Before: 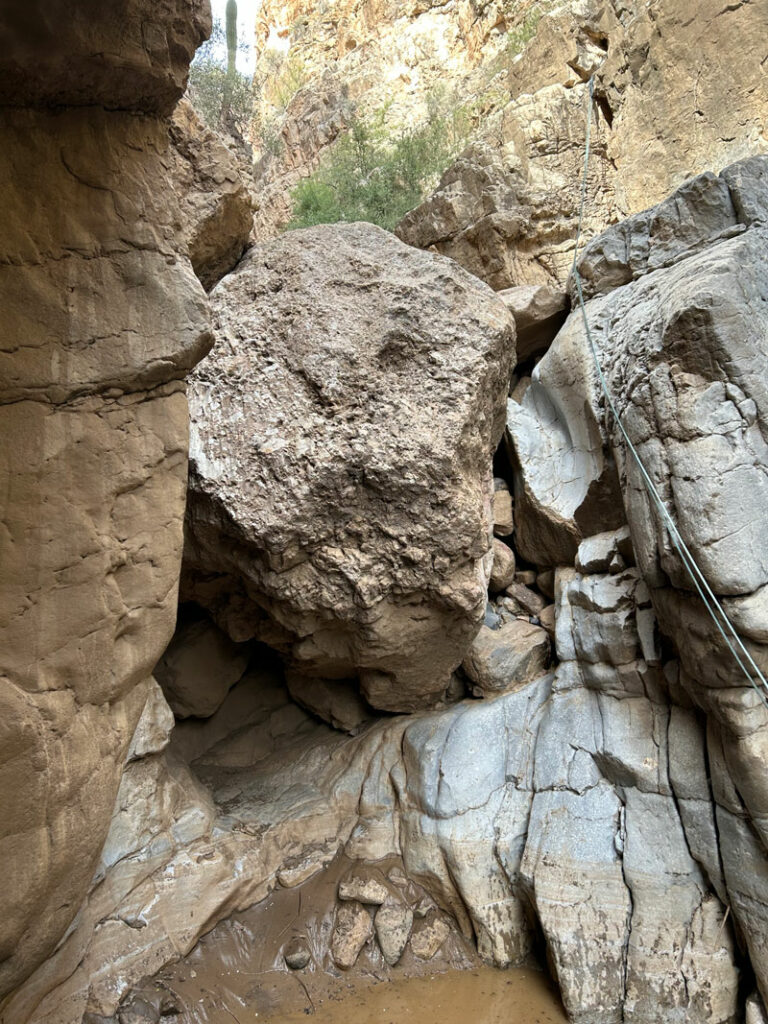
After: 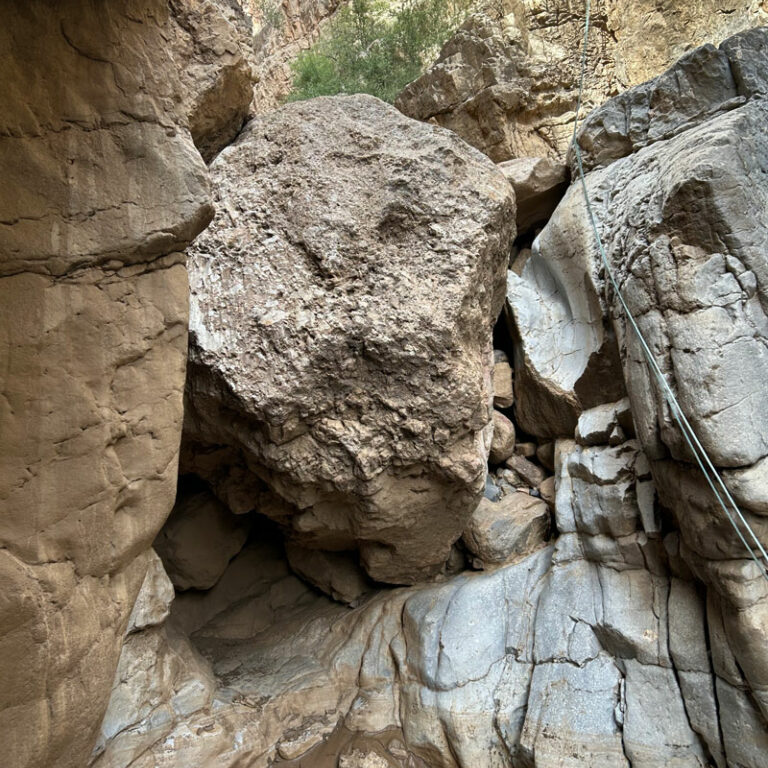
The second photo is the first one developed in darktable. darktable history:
shadows and highlights: shadows 17.31, highlights -83.93, soften with gaussian
crop and rotate: top 12.534%, bottom 12.391%
